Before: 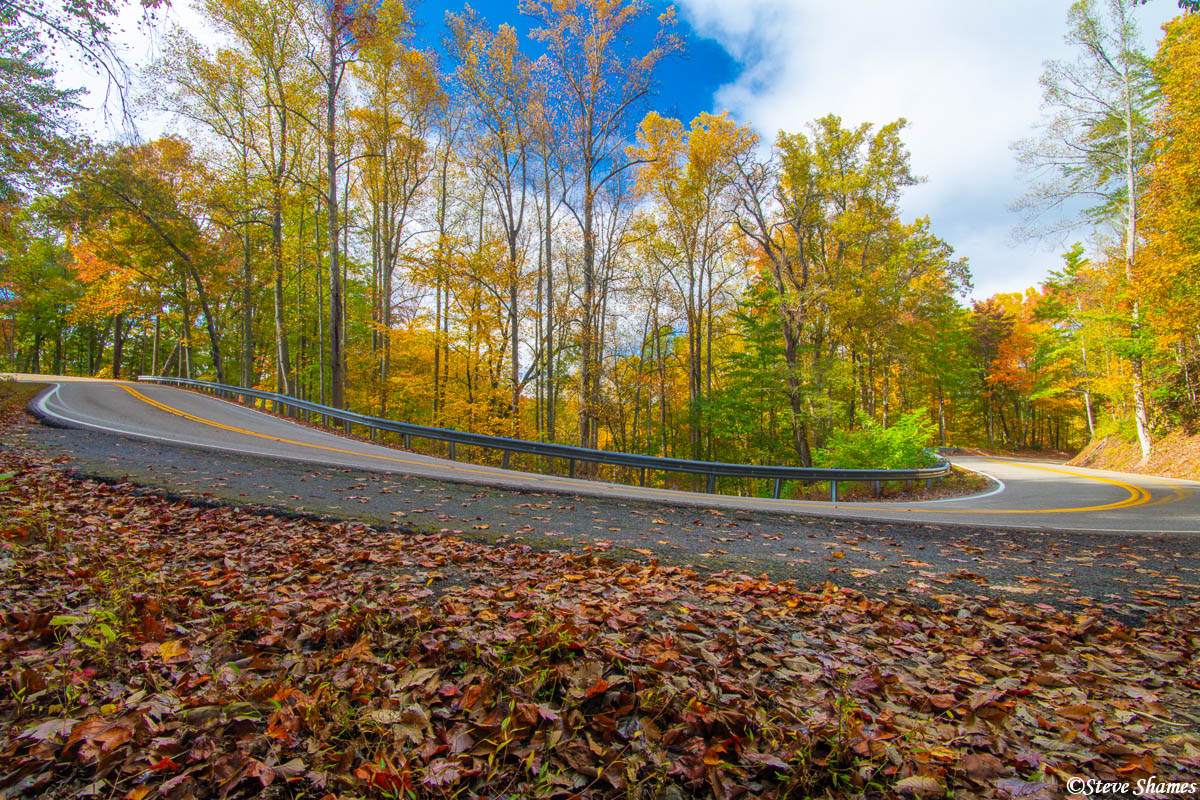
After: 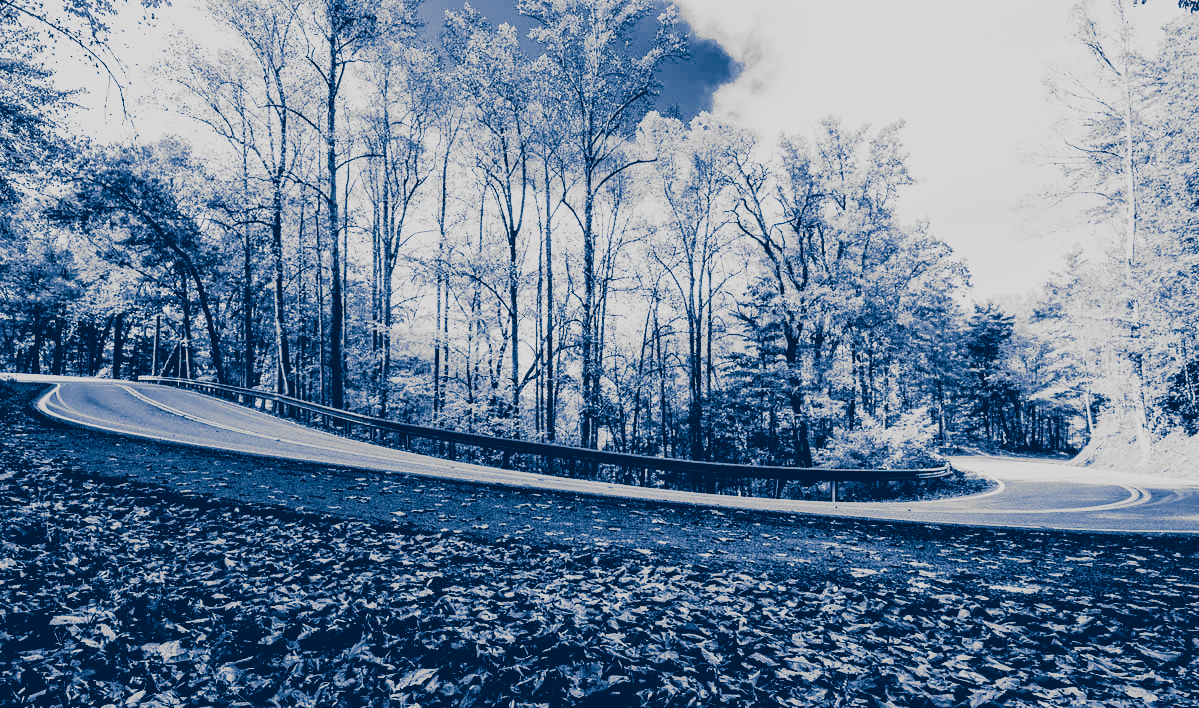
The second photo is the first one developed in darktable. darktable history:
base curve: curves: ch0 [(0, 0.003) (0.001, 0.002) (0.006, 0.004) (0.02, 0.022) (0.048, 0.086) (0.094, 0.234) (0.162, 0.431) (0.258, 0.629) (0.385, 0.8) (0.548, 0.918) (0.751, 0.988) (1, 1)], preserve colors none
exposure: black level correction 0.056, compensate highlight preservation false
color balance rgb: shadows lift › luminance -21.66%, shadows lift › chroma 8.98%, shadows lift › hue 283.37°, power › chroma 1.05%, power › hue 25.59°, highlights gain › luminance 6.08%, highlights gain › chroma 2.55%, highlights gain › hue 90°, global offset › luminance -0.87%, perceptual saturation grading › global saturation 25%, perceptual saturation grading › highlights -28.39%, perceptual saturation grading › shadows 33.98%
white balance: red 1.138, green 0.996, blue 0.812
color contrast: green-magenta contrast 0, blue-yellow contrast 0
crop and rotate: top 0%, bottom 11.49%
split-toning: shadows › hue 226.8°, shadows › saturation 1, highlights › saturation 0, balance -61.41
contrast brightness saturation: contrast -0.28
